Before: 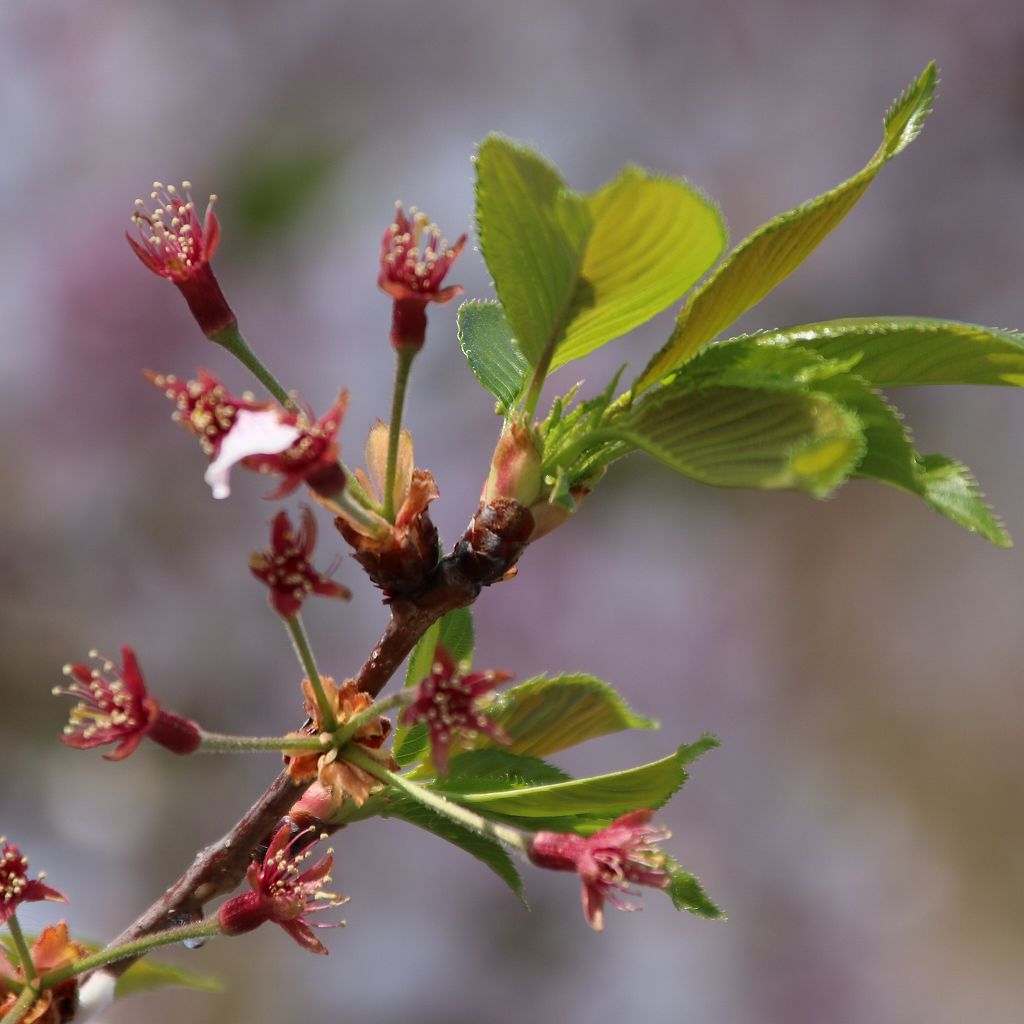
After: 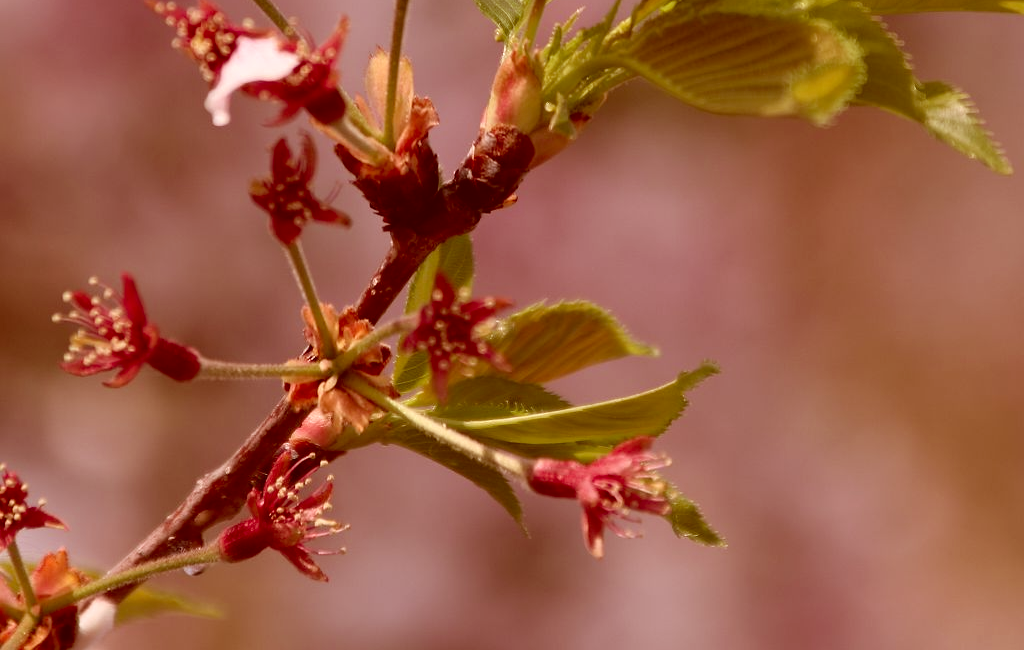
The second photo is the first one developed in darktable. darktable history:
bloom: size 3%, threshold 100%, strength 0%
crop and rotate: top 36.435%
color correction: highlights a* 9.03, highlights b* 8.71, shadows a* 40, shadows b* 40, saturation 0.8
